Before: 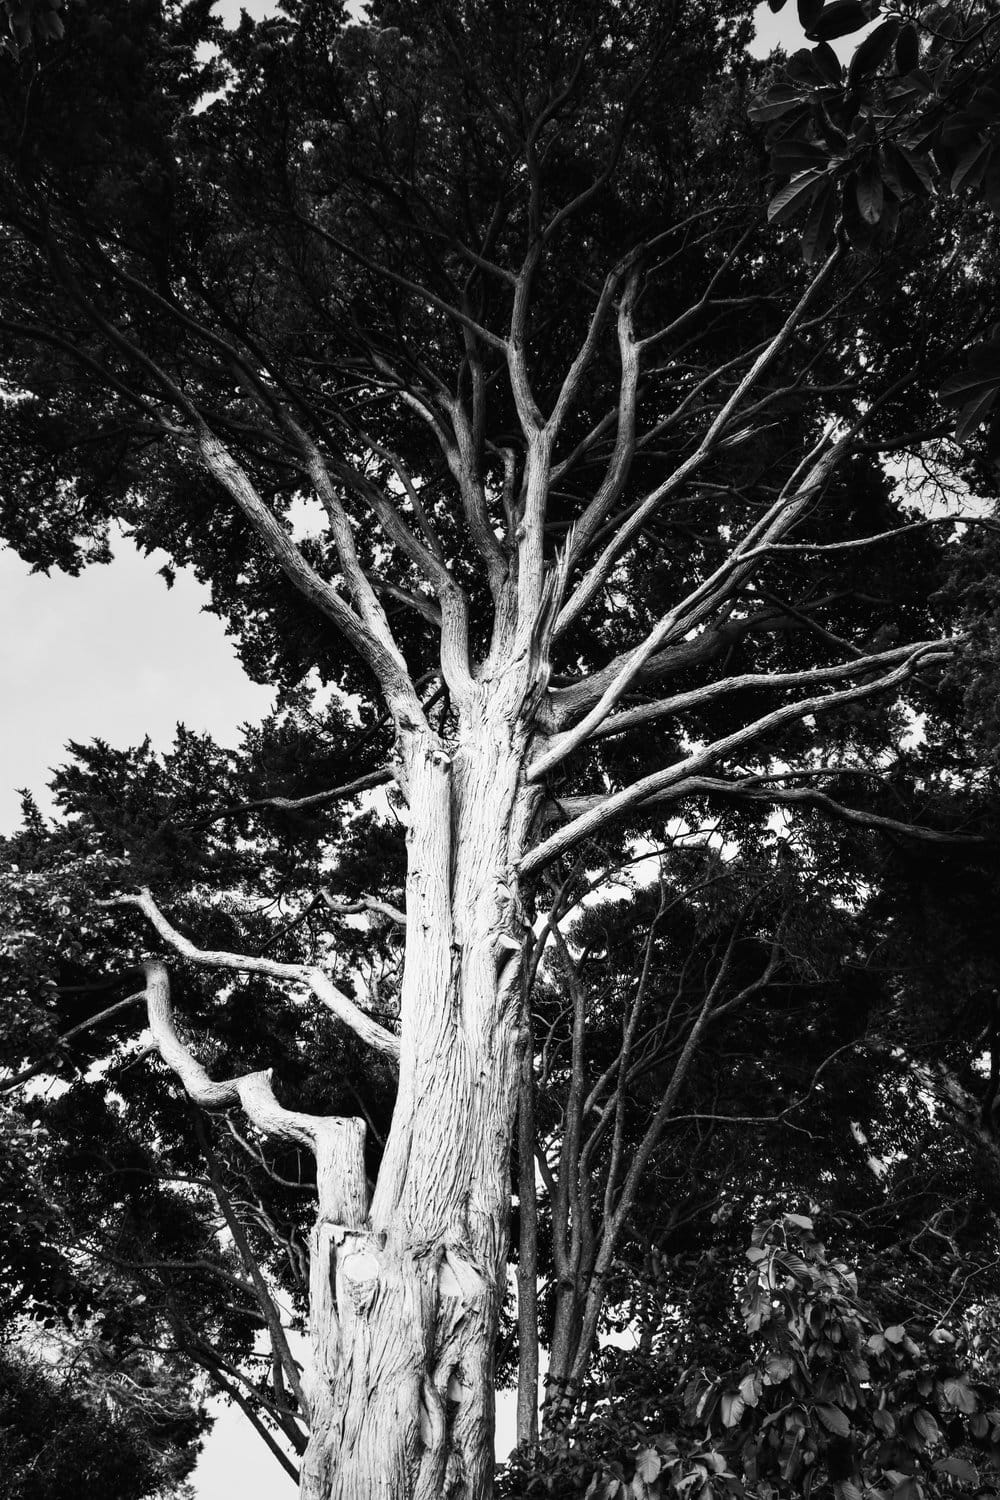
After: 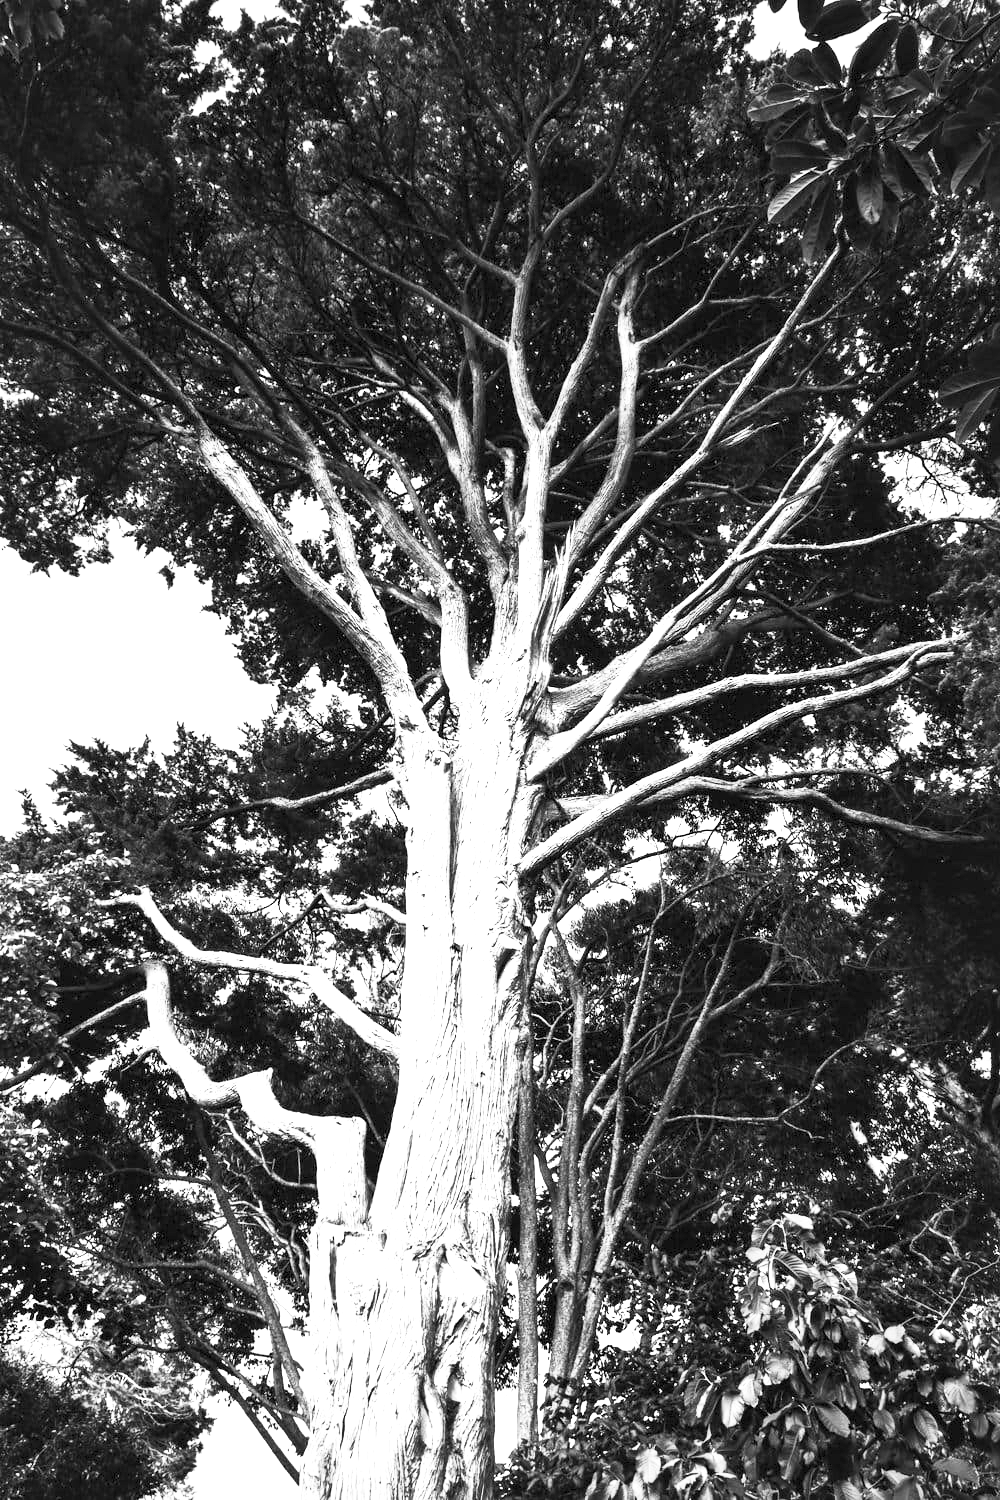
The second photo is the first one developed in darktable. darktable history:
local contrast: mode bilateral grid, contrast 25, coarseness 61, detail 152%, midtone range 0.2
contrast brightness saturation: contrast 0.388, brightness 0.536
exposure: exposure 0.739 EV, compensate highlight preservation false
